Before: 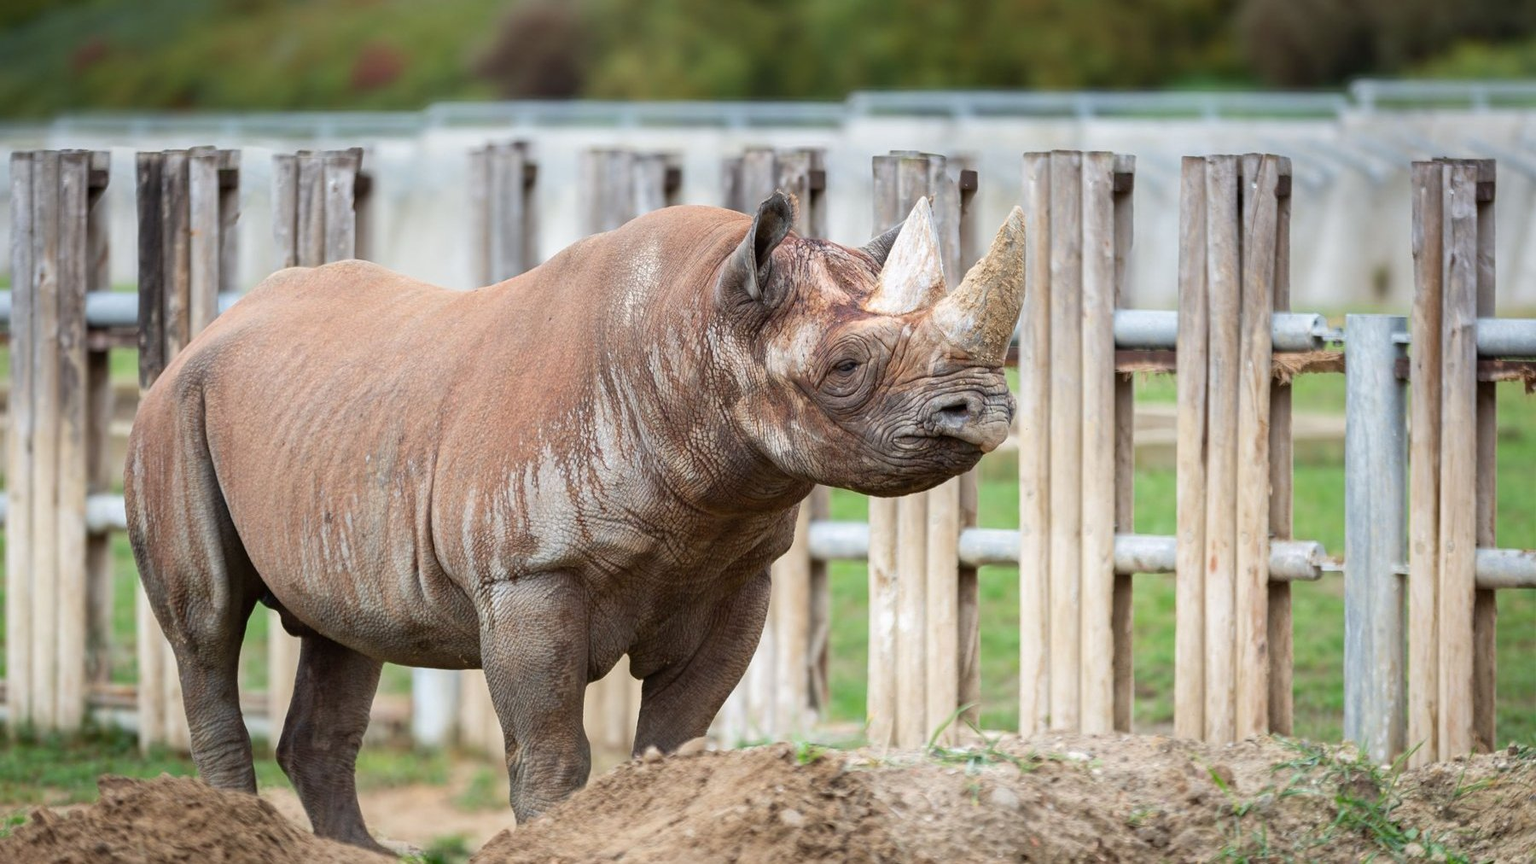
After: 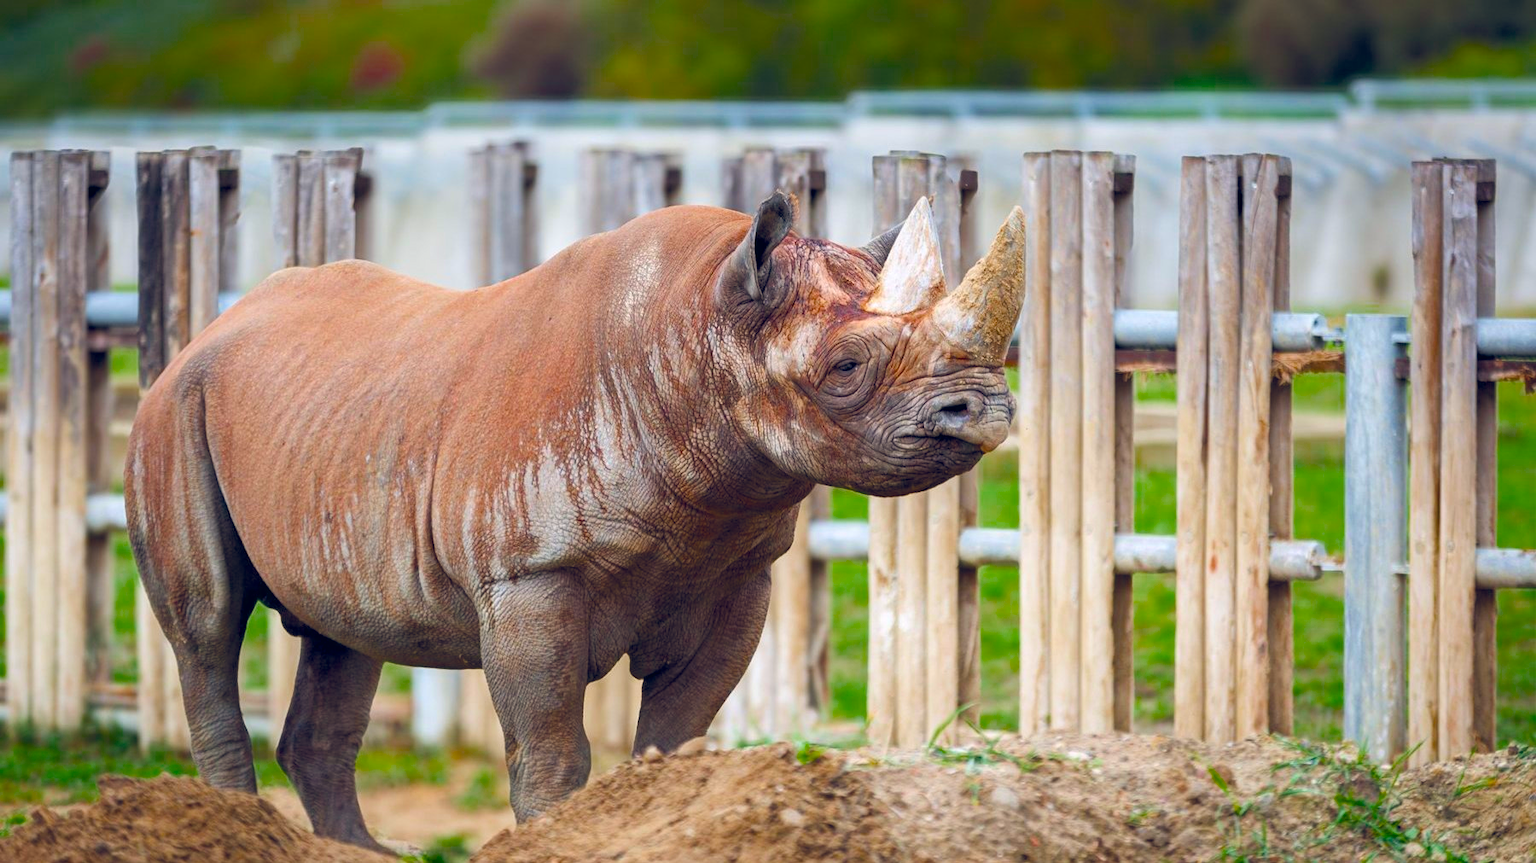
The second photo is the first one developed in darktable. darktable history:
color balance rgb: highlights gain › chroma 0.153%, highlights gain › hue 331.14°, global offset › luminance 0.377%, global offset › chroma 0.204%, global offset › hue 254.54°, linear chroma grading › shadows 9.839%, linear chroma grading › highlights 9.955%, linear chroma grading › global chroma 14.716%, linear chroma grading › mid-tones 14.794%, perceptual saturation grading › global saturation 30.555%, global vibrance 10.622%, saturation formula JzAzBz (2021)
